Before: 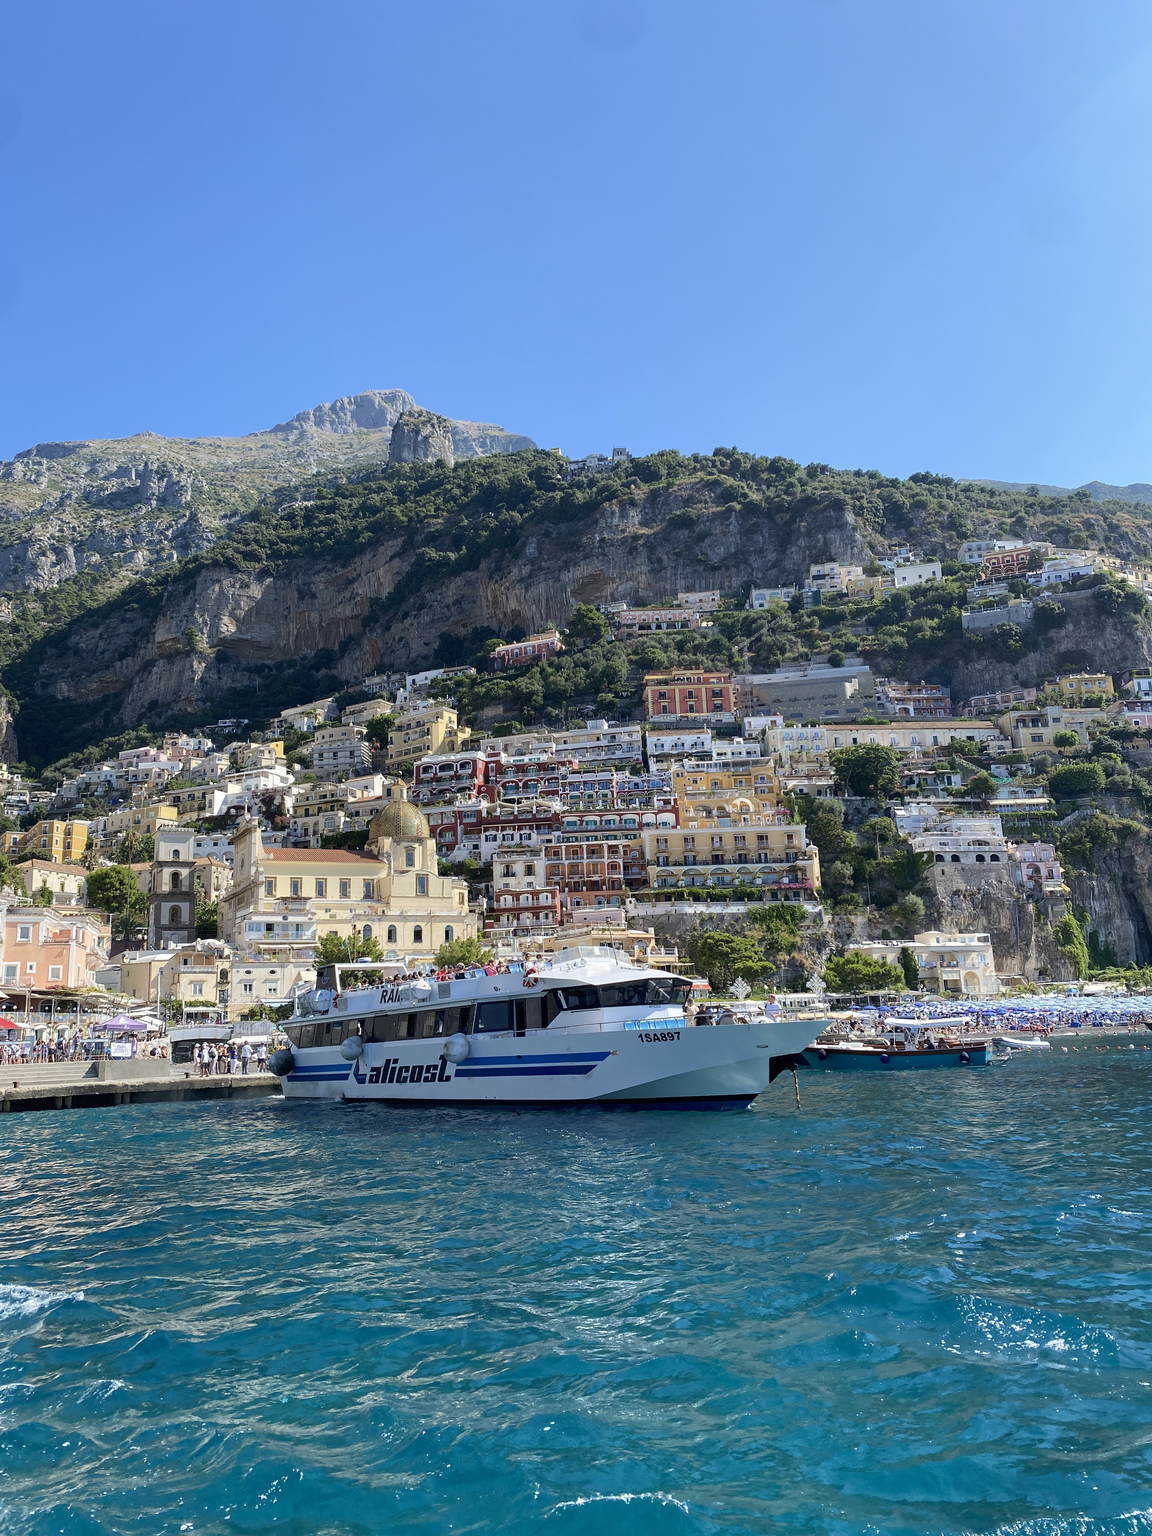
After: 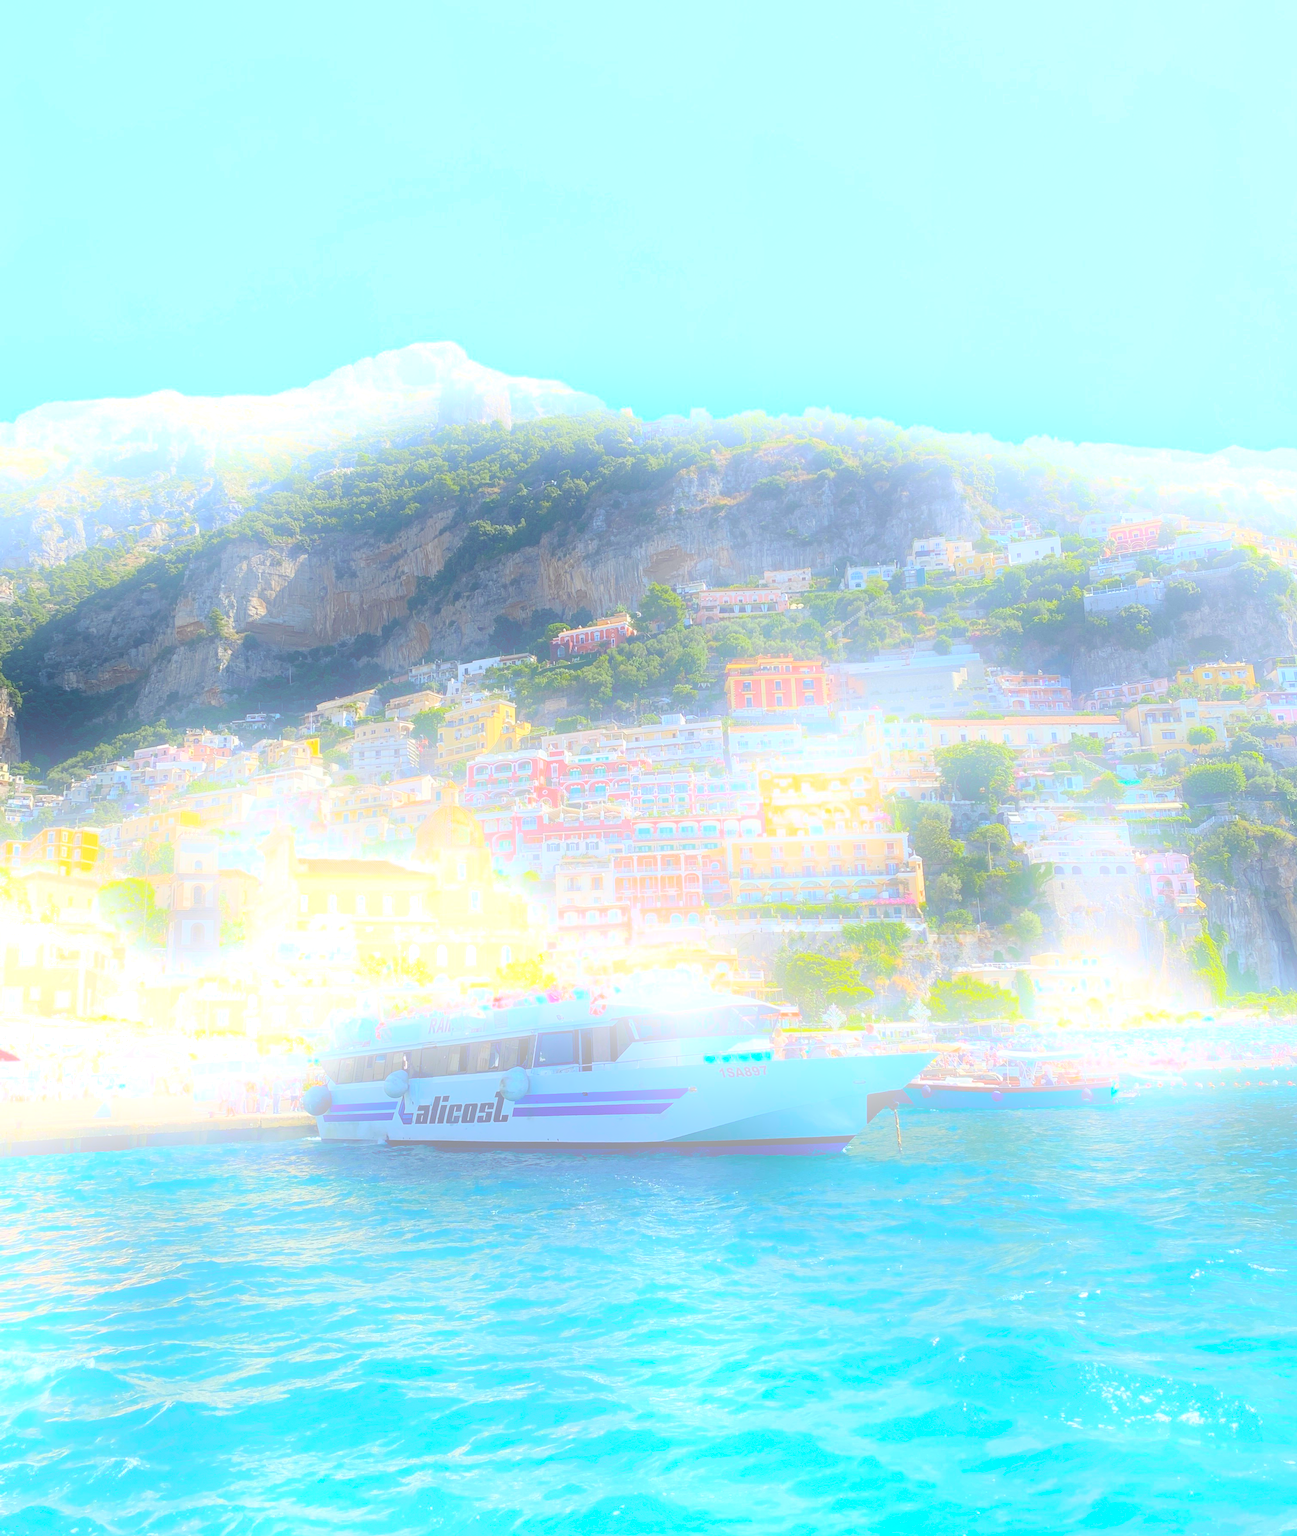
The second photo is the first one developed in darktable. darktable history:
color balance rgb: linear chroma grading › global chroma 15%, perceptual saturation grading › global saturation 30%
crop and rotate: top 5.609%, bottom 5.609%
bloom: size 25%, threshold 5%, strength 90%
